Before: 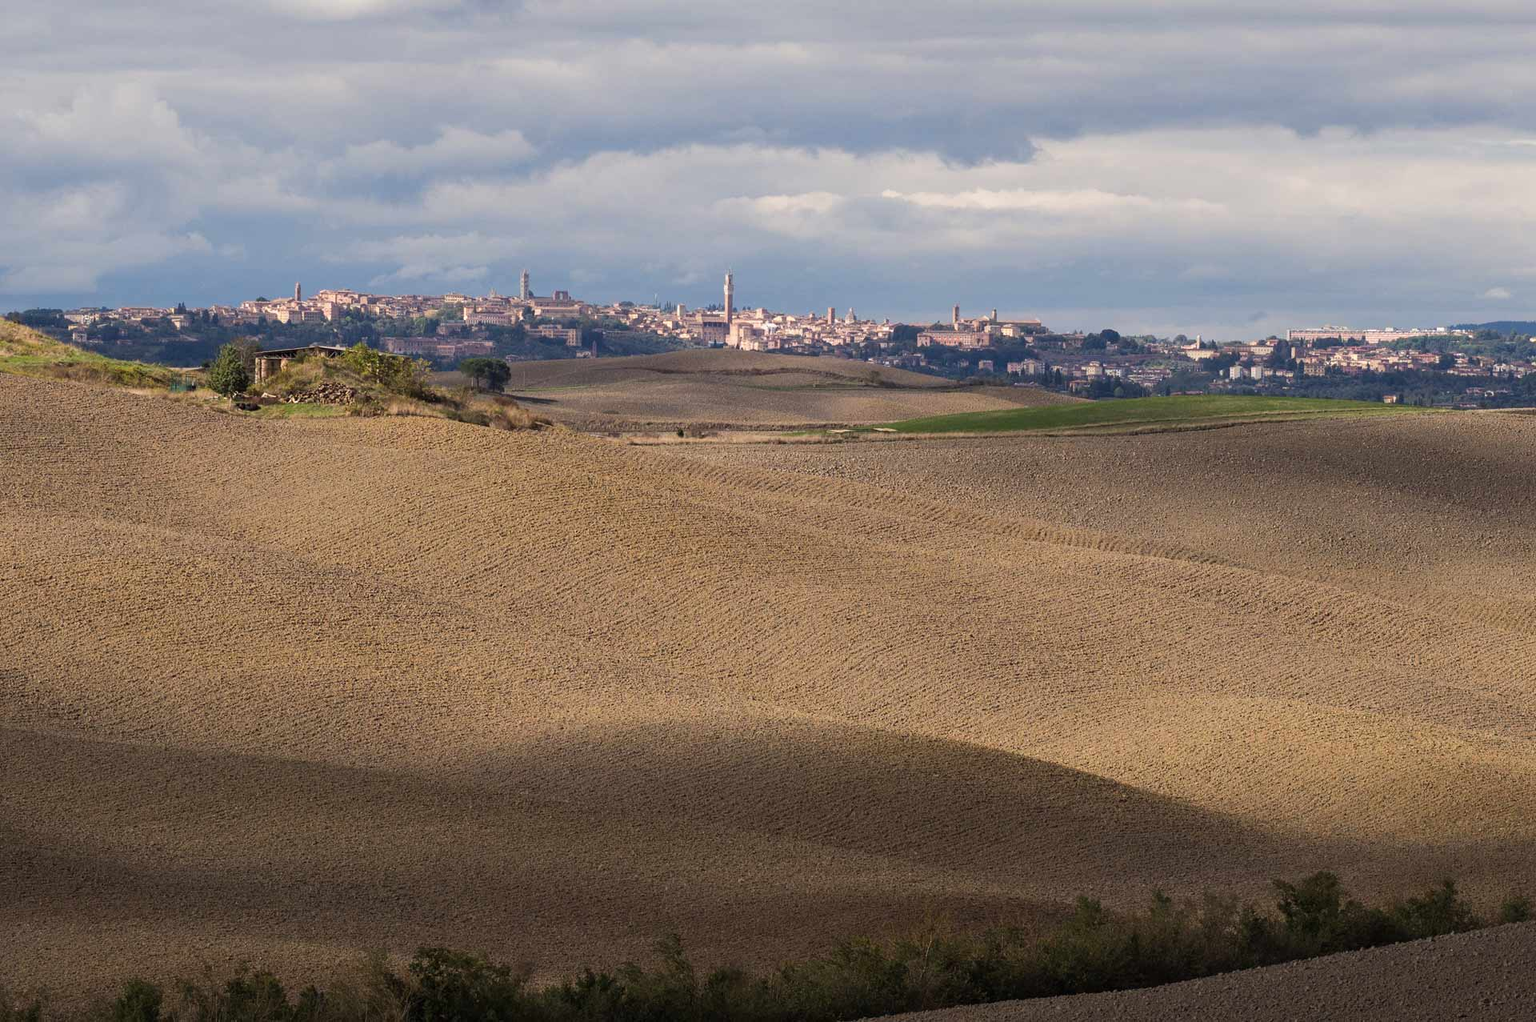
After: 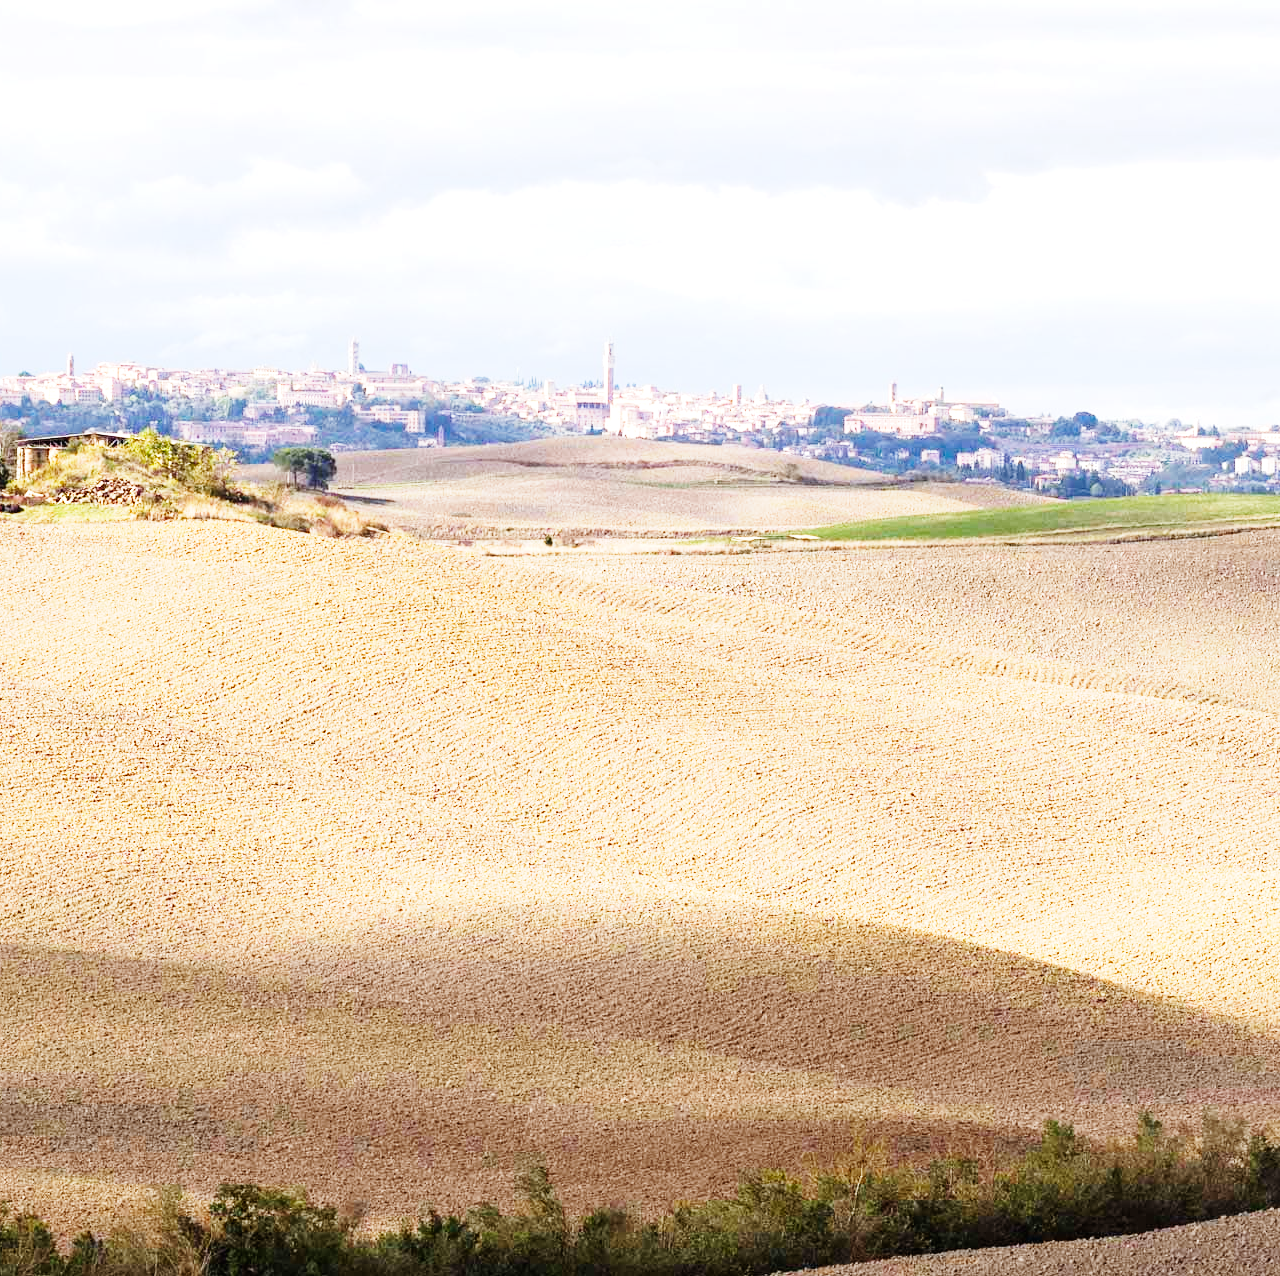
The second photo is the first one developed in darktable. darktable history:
base curve: curves: ch0 [(0, 0) (0, 0.001) (0.001, 0.001) (0.004, 0.002) (0.007, 0.004) (0.015, 0.013) (0.033, 0.045) (0.052, 0.096) (0.075, 0.17) (0.099, 0.241) (0.163, 0.42) (0.219, 0.55) (0.259, 0.616) (0.327, 0.722) (0.365, 0.765) (0.522, 0.873) (0.547, 0.881) (0.689, 0.919) (0.826, 0.952) (1, 1)], preserve colors none
crop and rotate: left 15.754%, right 17.579%
exposure: exposure 1.15 EV, compensate highlight preservation false
